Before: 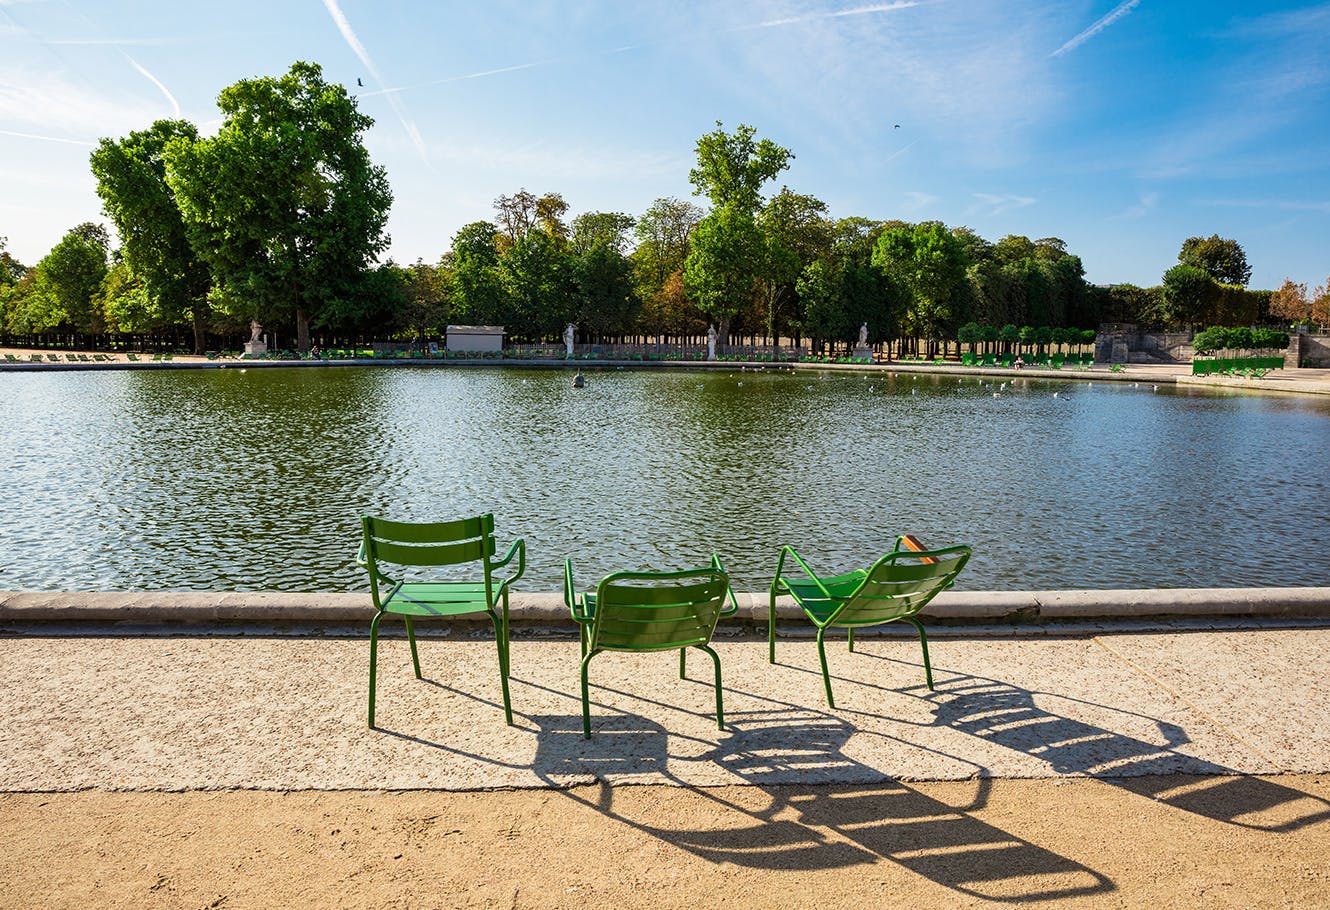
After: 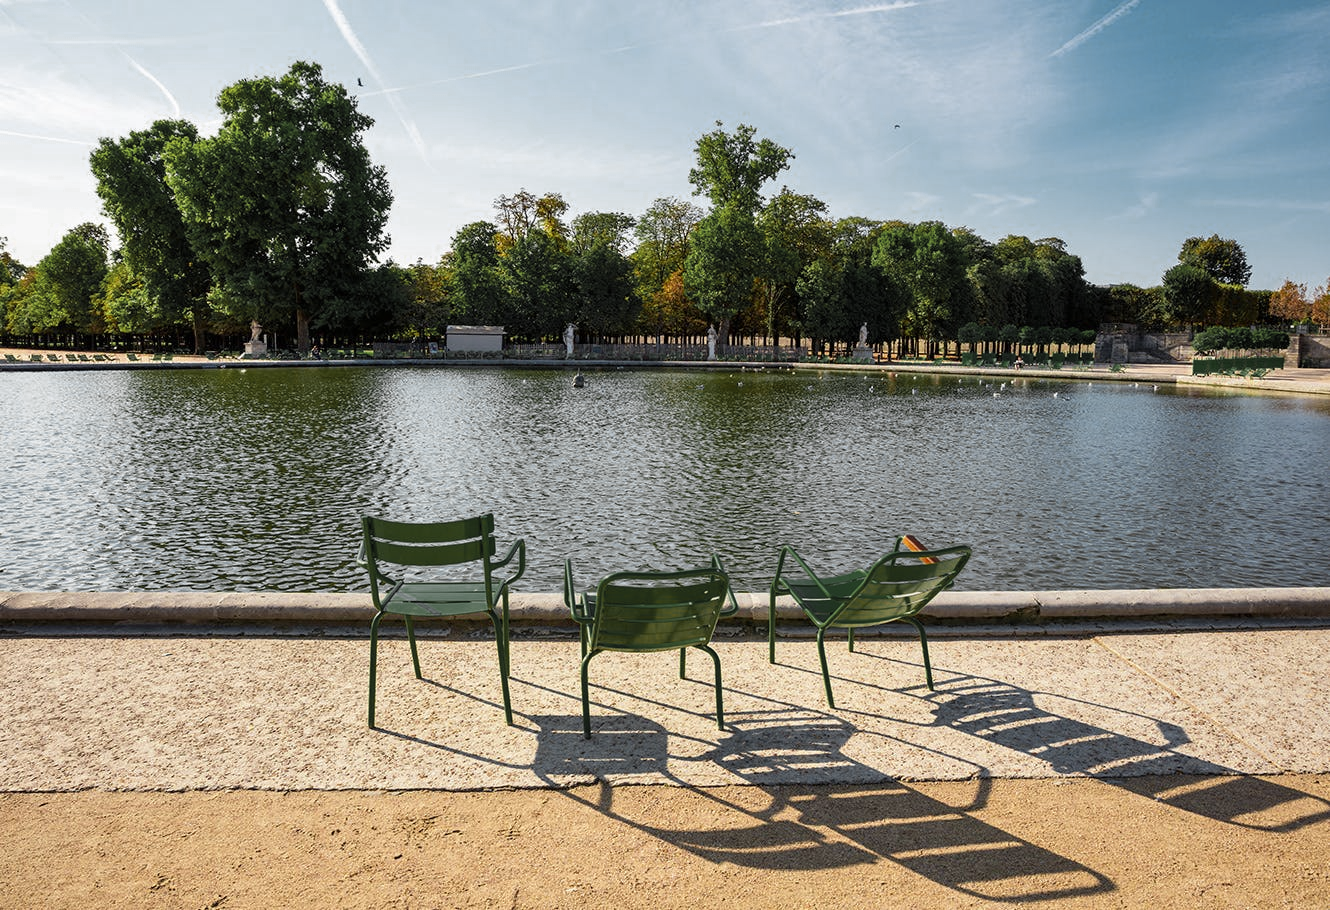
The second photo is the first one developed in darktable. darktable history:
tone equalizer: on, module defaults
color zones: curves: ch0 [(0.035, 0.242) (0.25, 0.5) (0.384, 0.214) (0.488, 0.255) (0.75, 0.5)]; ch1 [(0.063, 0.379) (0.25, 0.5) (0.354, 0.201) (0.489, 0.085) (0.729, 0.271)]; ch2 [(0.25, 0.5) (0.38, 0.517) (0.442, 0.51) (0.735, 0.456)]
